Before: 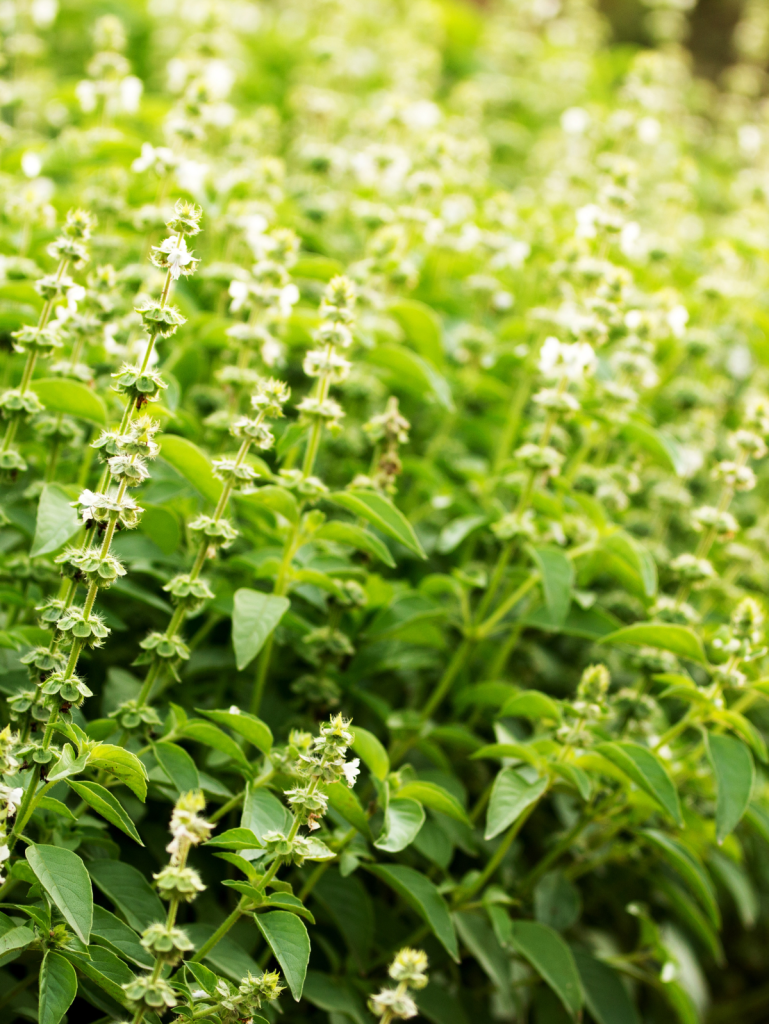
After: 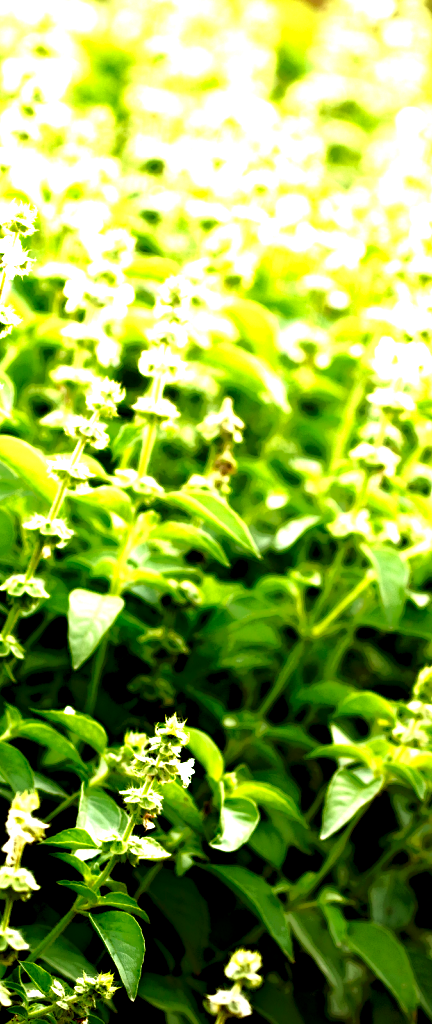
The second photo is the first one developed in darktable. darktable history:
exposure: black level correction 0, exposure 1.45 EV, compensate exposure bias true, compensate highlight preservation false
crop: left 21.496%, right 22.254%
local contrast: highlights 0%, shadows 198%, detail 164%, midtone range 0.001
